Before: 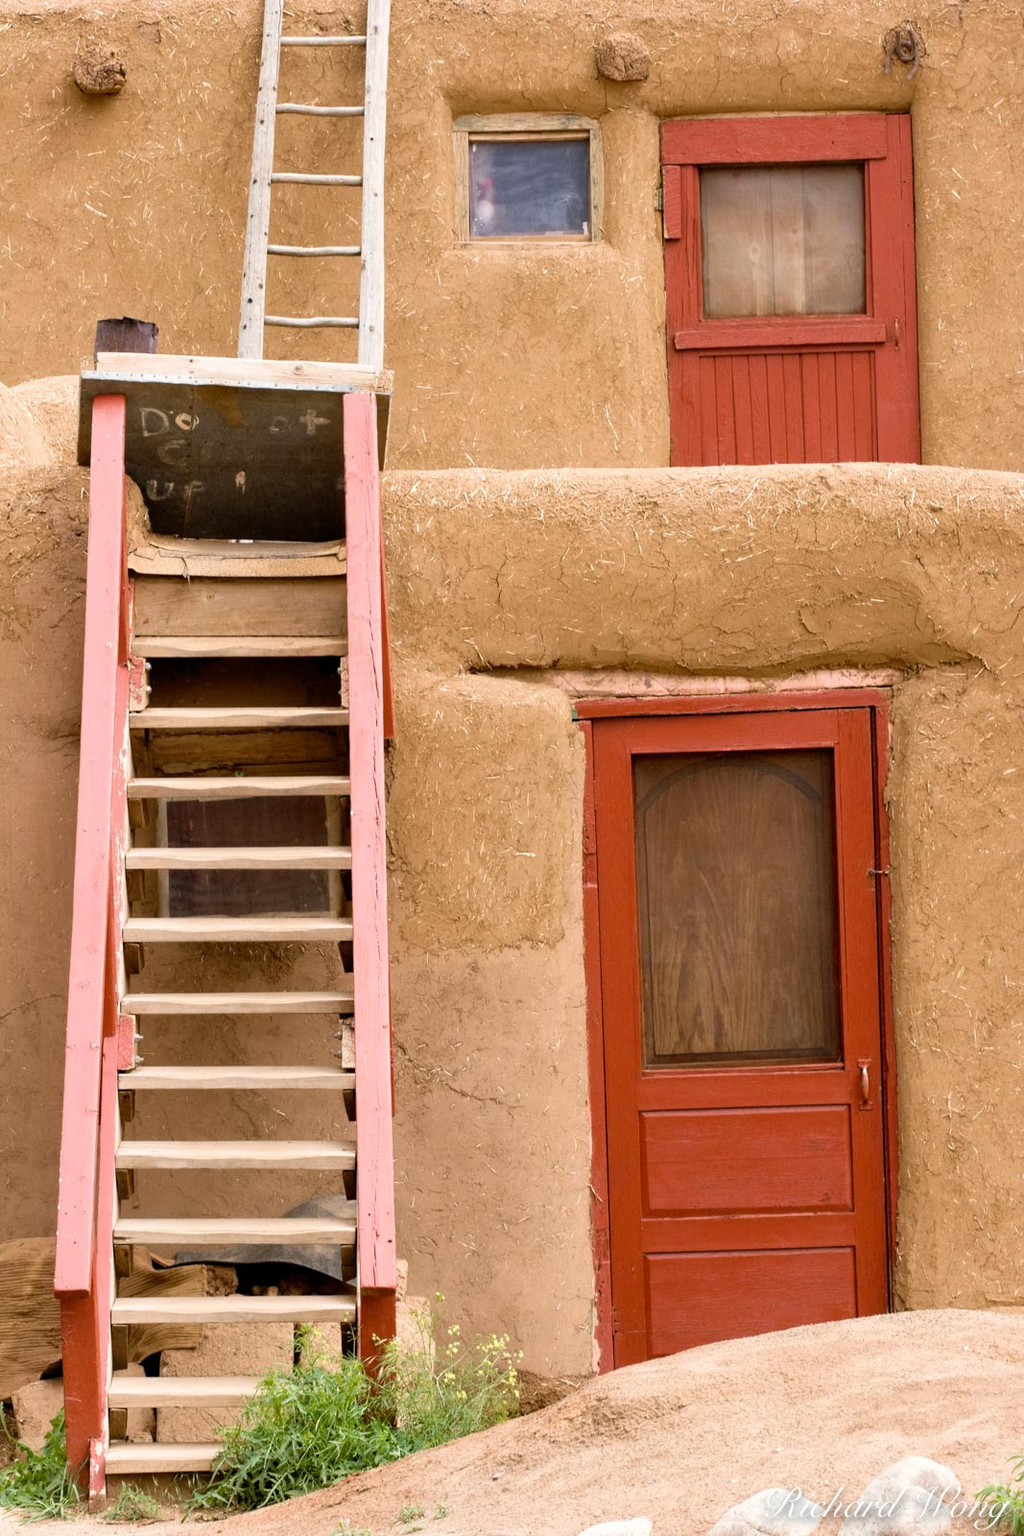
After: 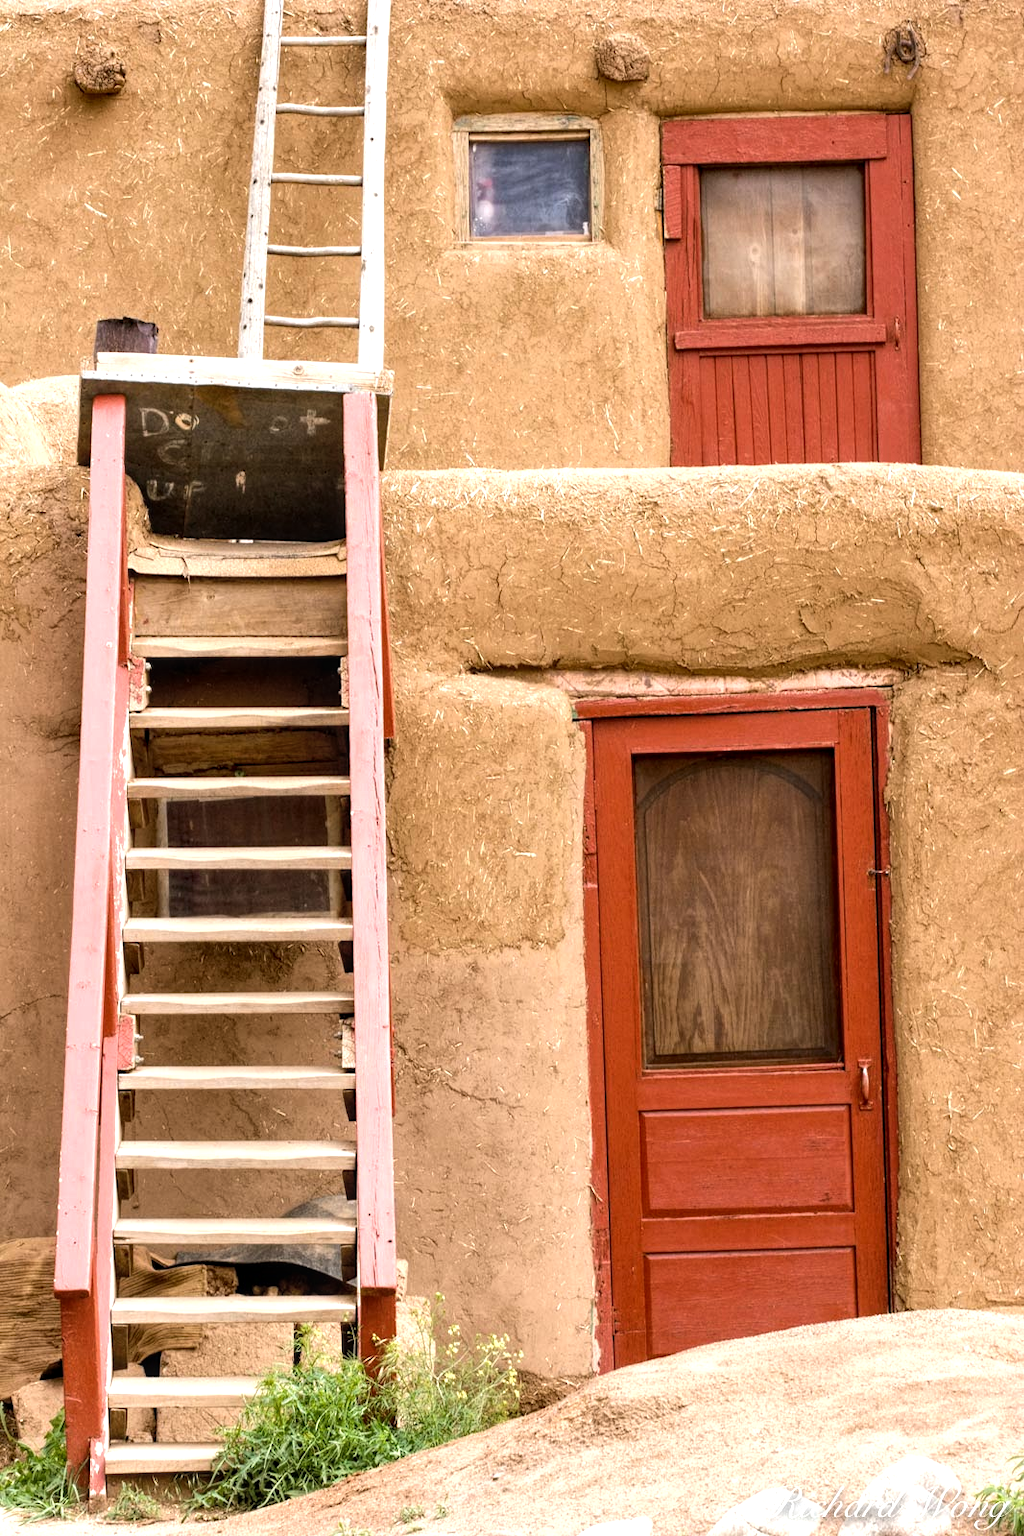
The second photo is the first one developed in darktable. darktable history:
local contrast: highlights 99%, shadows 86%, detail 160%, midtone range 0.2
tone equalizer: -8 EV -0.417 EV, -7 EV -0.389 EV, -6 EV -0.333 EV, -5 EV -0.222 EV, -3 EV 0.222 EV, -2 EV 0.333 EV, -1 EV 0.389 EV, +0 EV 0.417 EV, edges refinement/feathering 500, mask exposure compensation -1.57 EV, preserve details no
